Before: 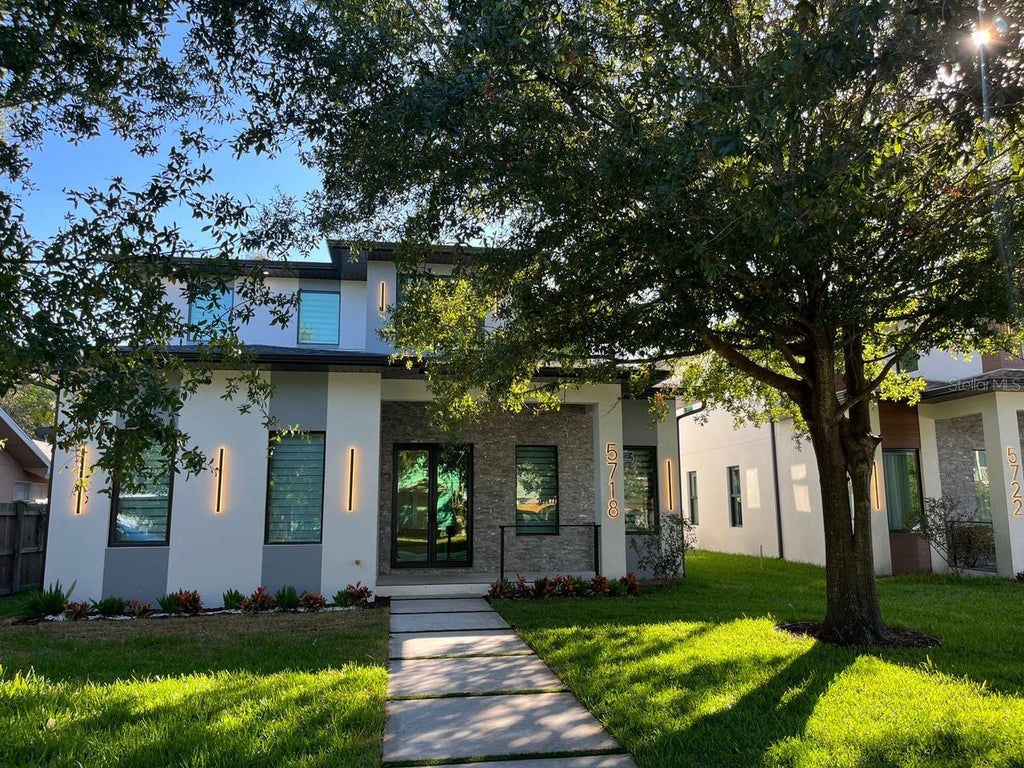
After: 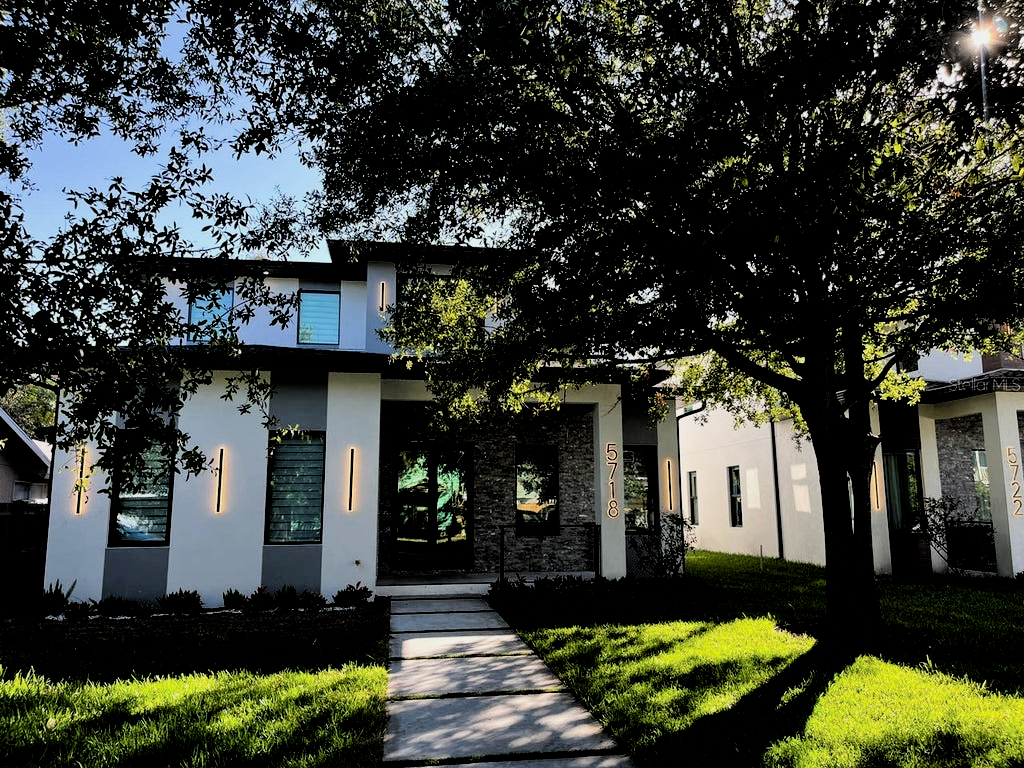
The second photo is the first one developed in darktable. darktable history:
filmic rgb: black relative exposure -5 EV, white relative exposure 3.5 EV, hardness 3.19, contrast 1.4, highlights saturation mix -50%
rgb levels: levels [[0.034, 0.472, 0.904], [0, 0.5, 1], [0, 0.5, 1]]
